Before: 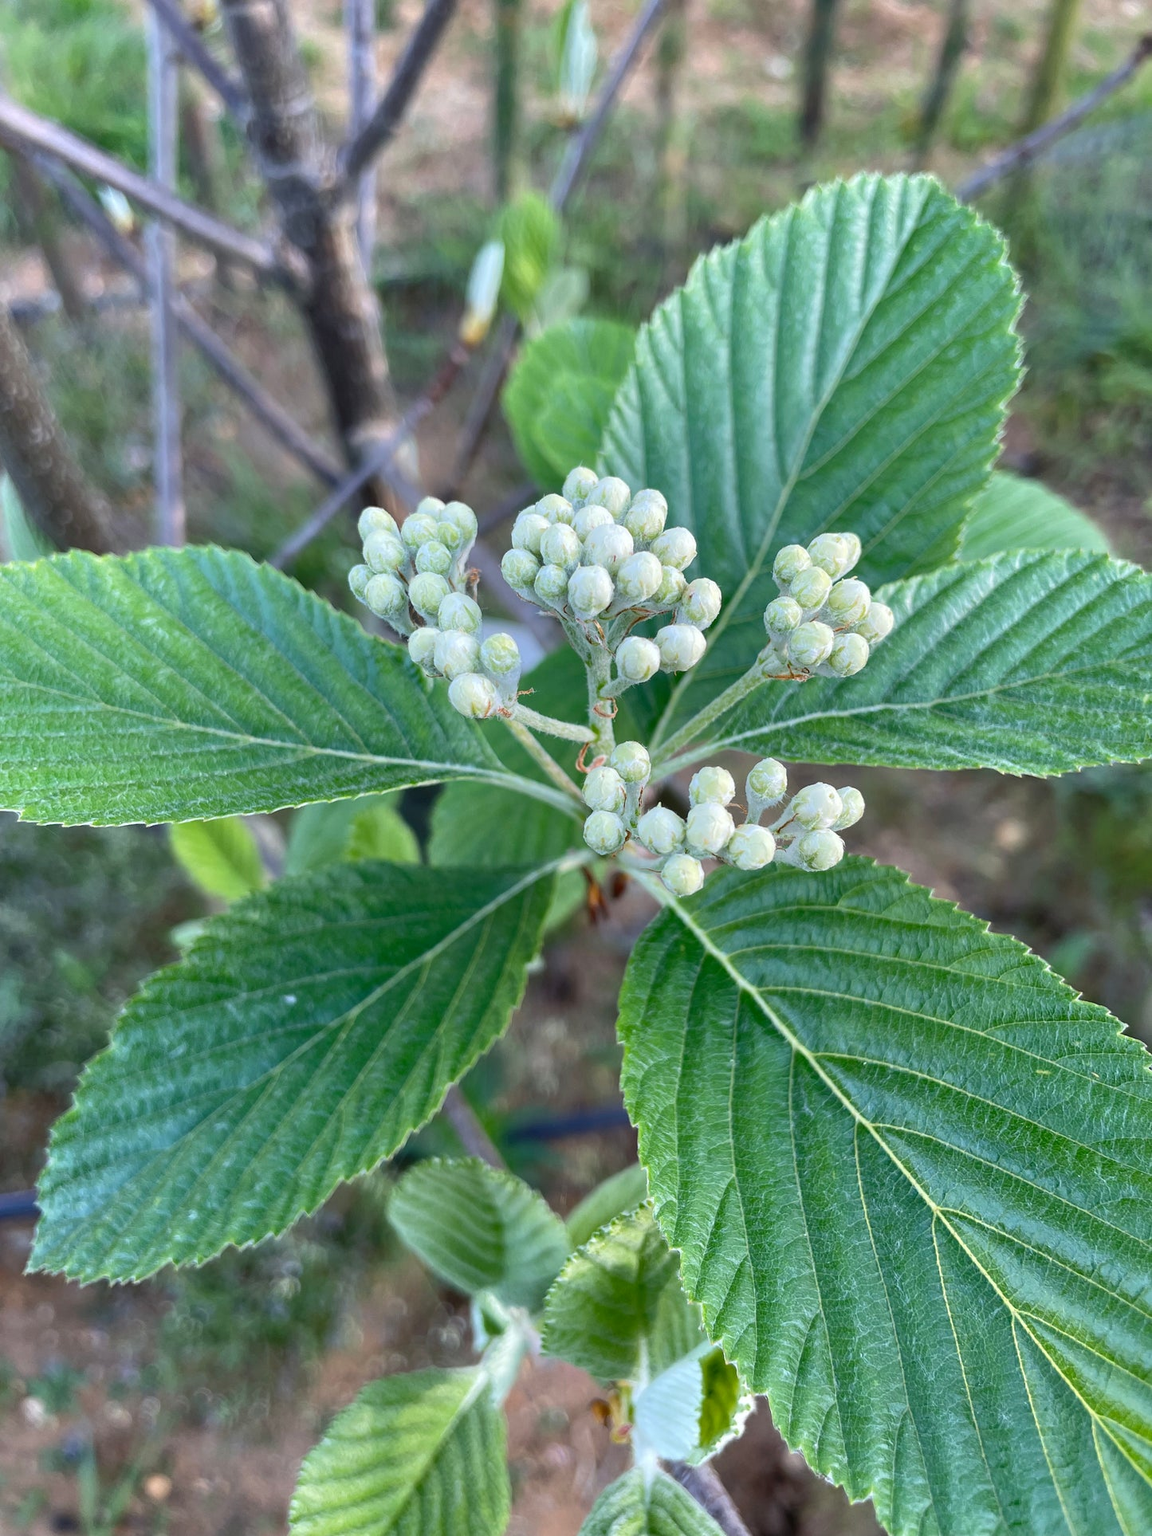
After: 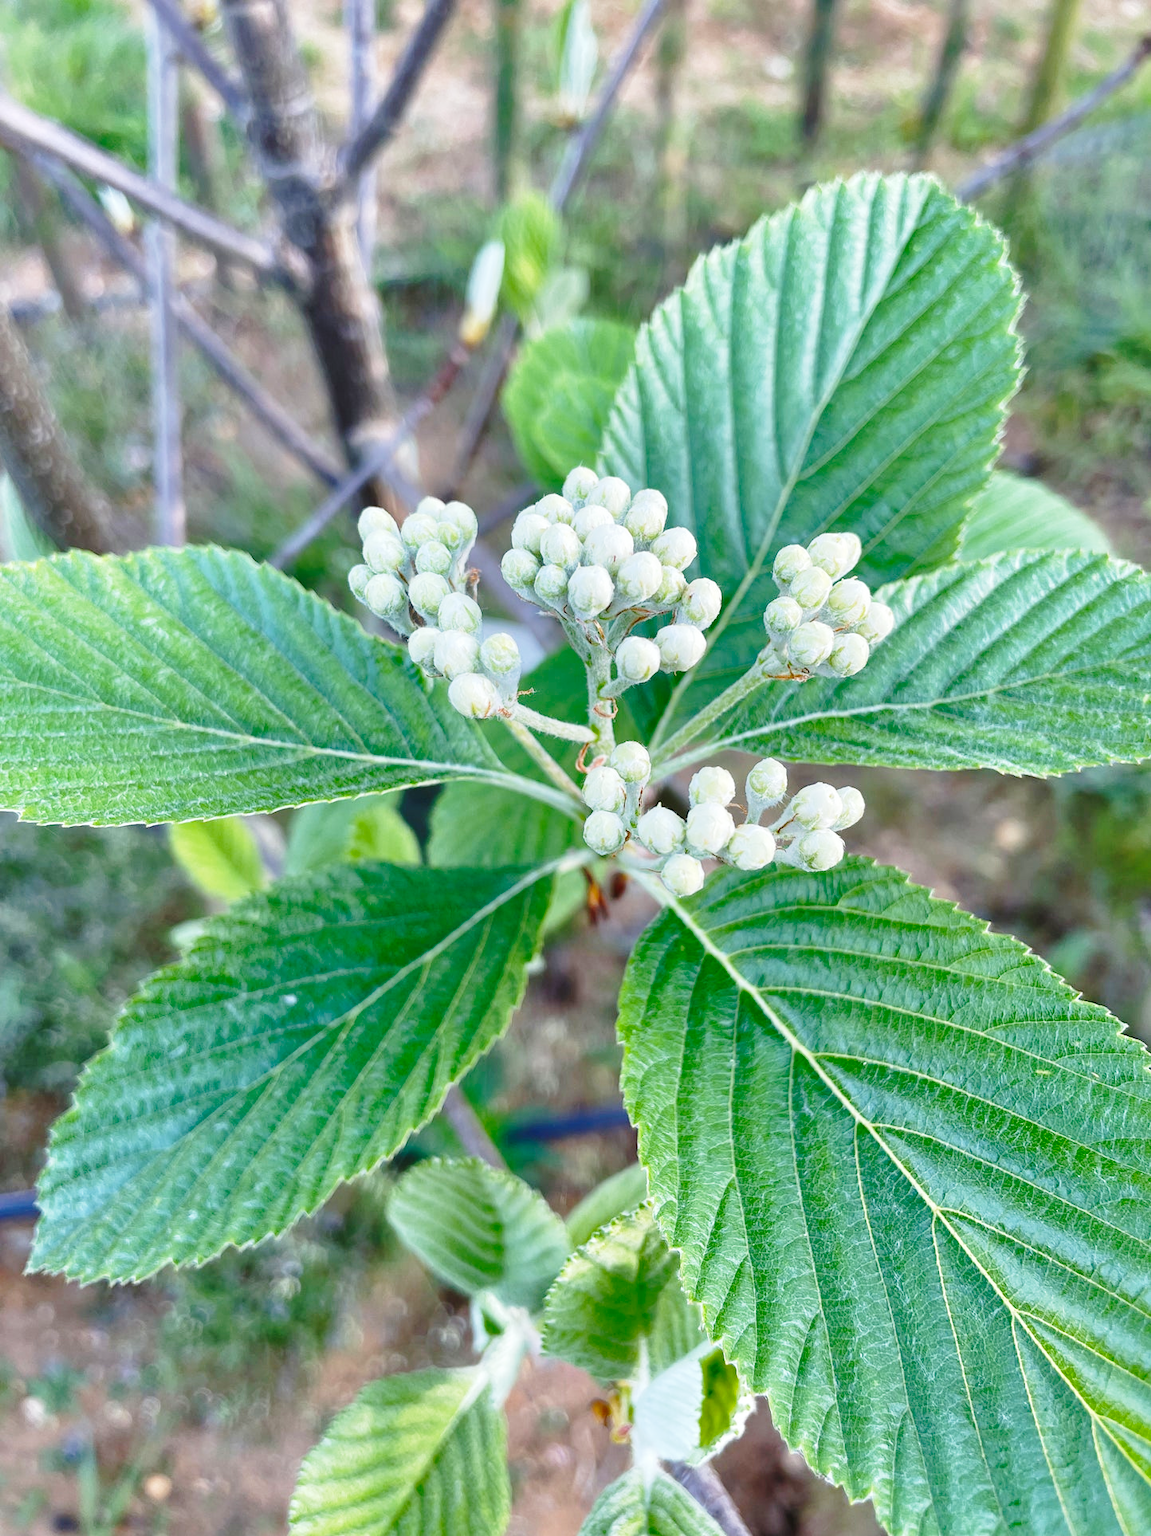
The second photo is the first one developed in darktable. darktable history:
base curve: curves: ch0 [(0, 0) (0.028, 0.03) (0.121, 0.232) (0.46, 0.748) (0.859, 0.968) (1, 1)], preserve colors none
shadows and highlights: on, module defaults
